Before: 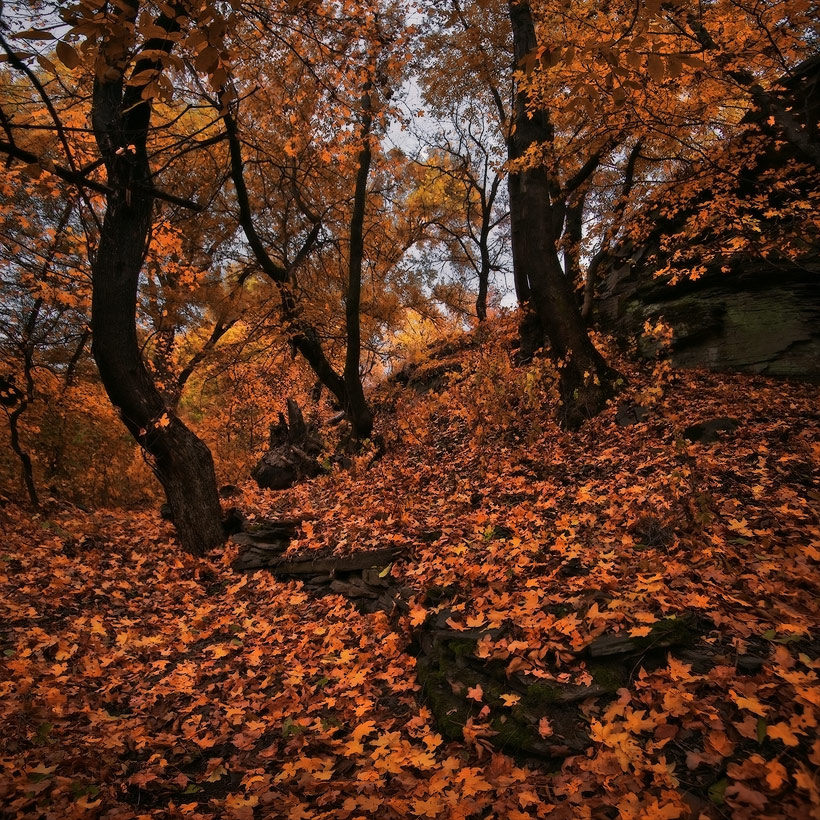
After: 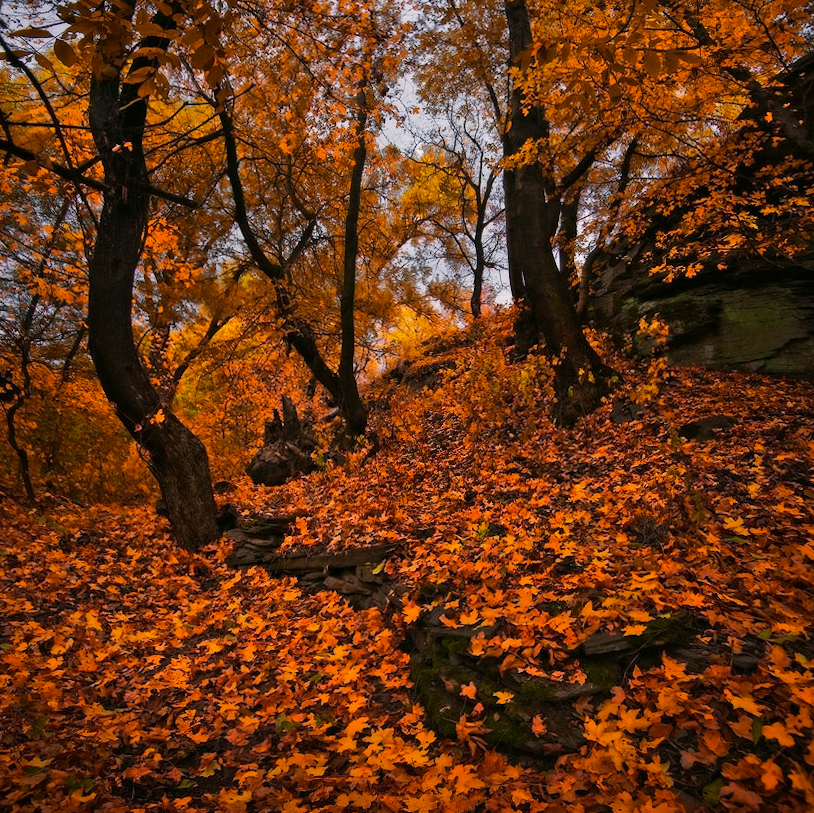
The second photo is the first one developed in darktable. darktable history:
color balance rgb: perceptual saturation grading › global saturation 25%, perceptual brilliance grading › mid-tones 10%, perceptual brilliance grading › shadows 15%, global vibrance 20%
rotate and perspective: rotation 0.192°, lens shift (horizontal) -0.015, crop left 0.005, crop right 0.996, crop top 0.006, crop bottom 0.99
